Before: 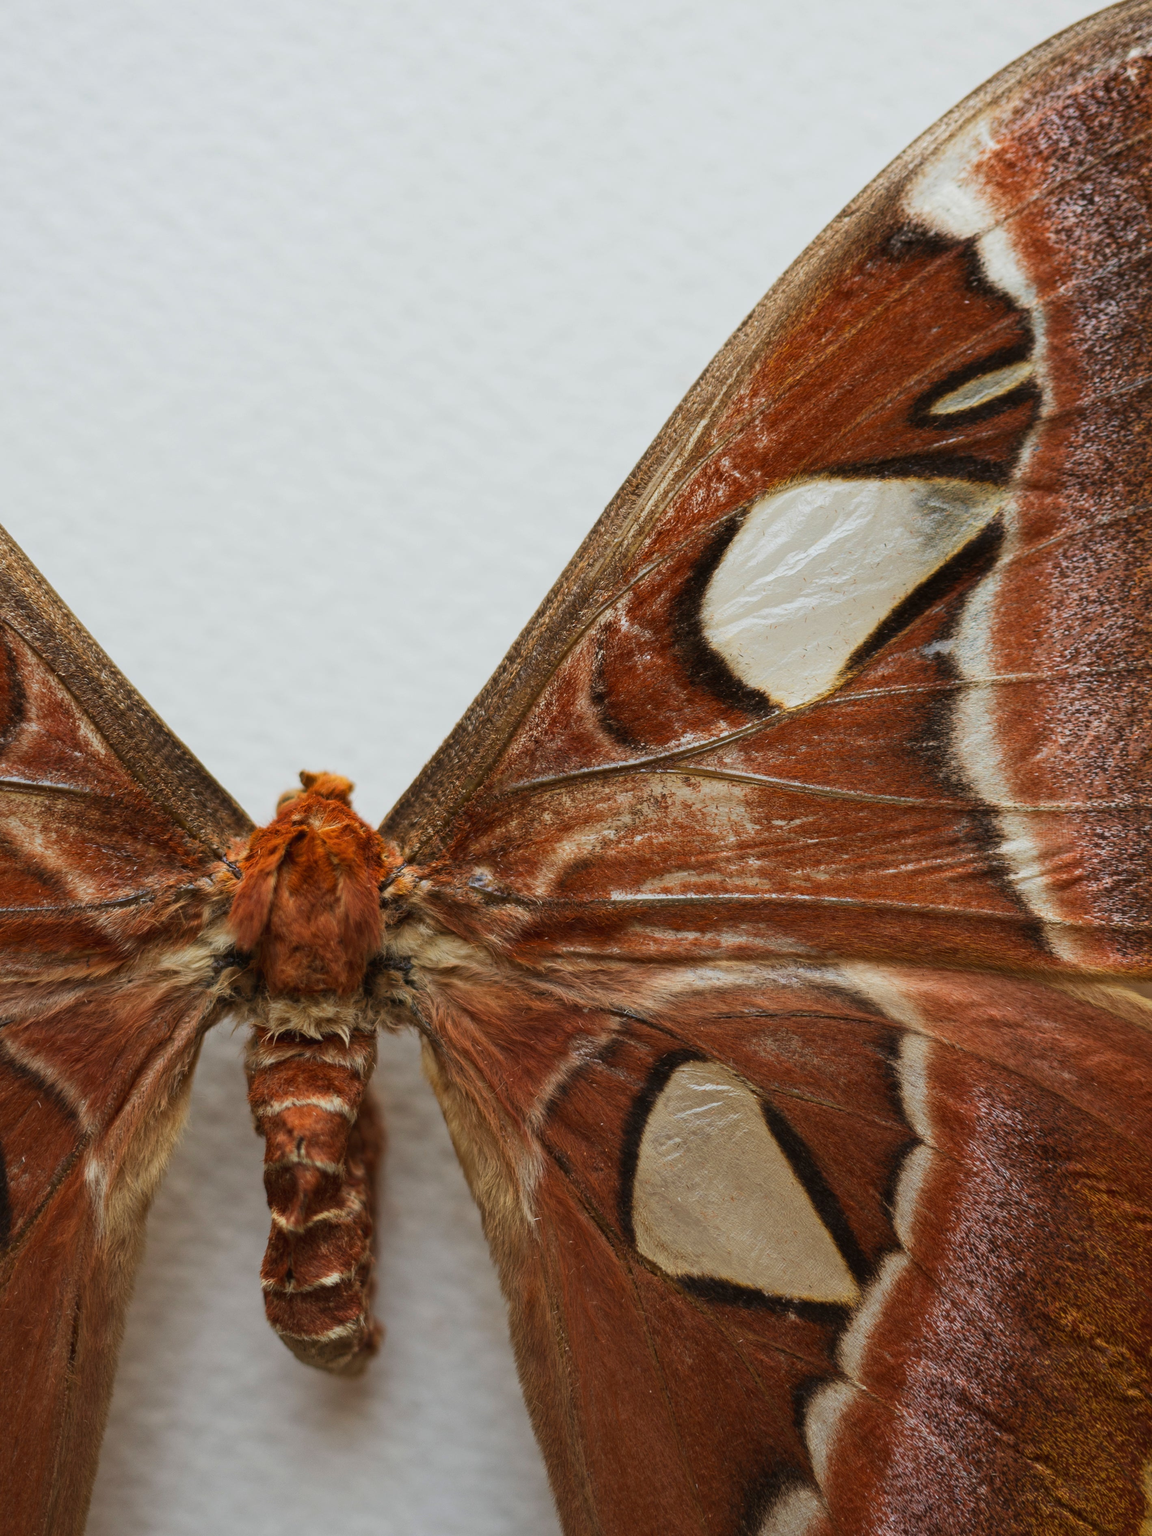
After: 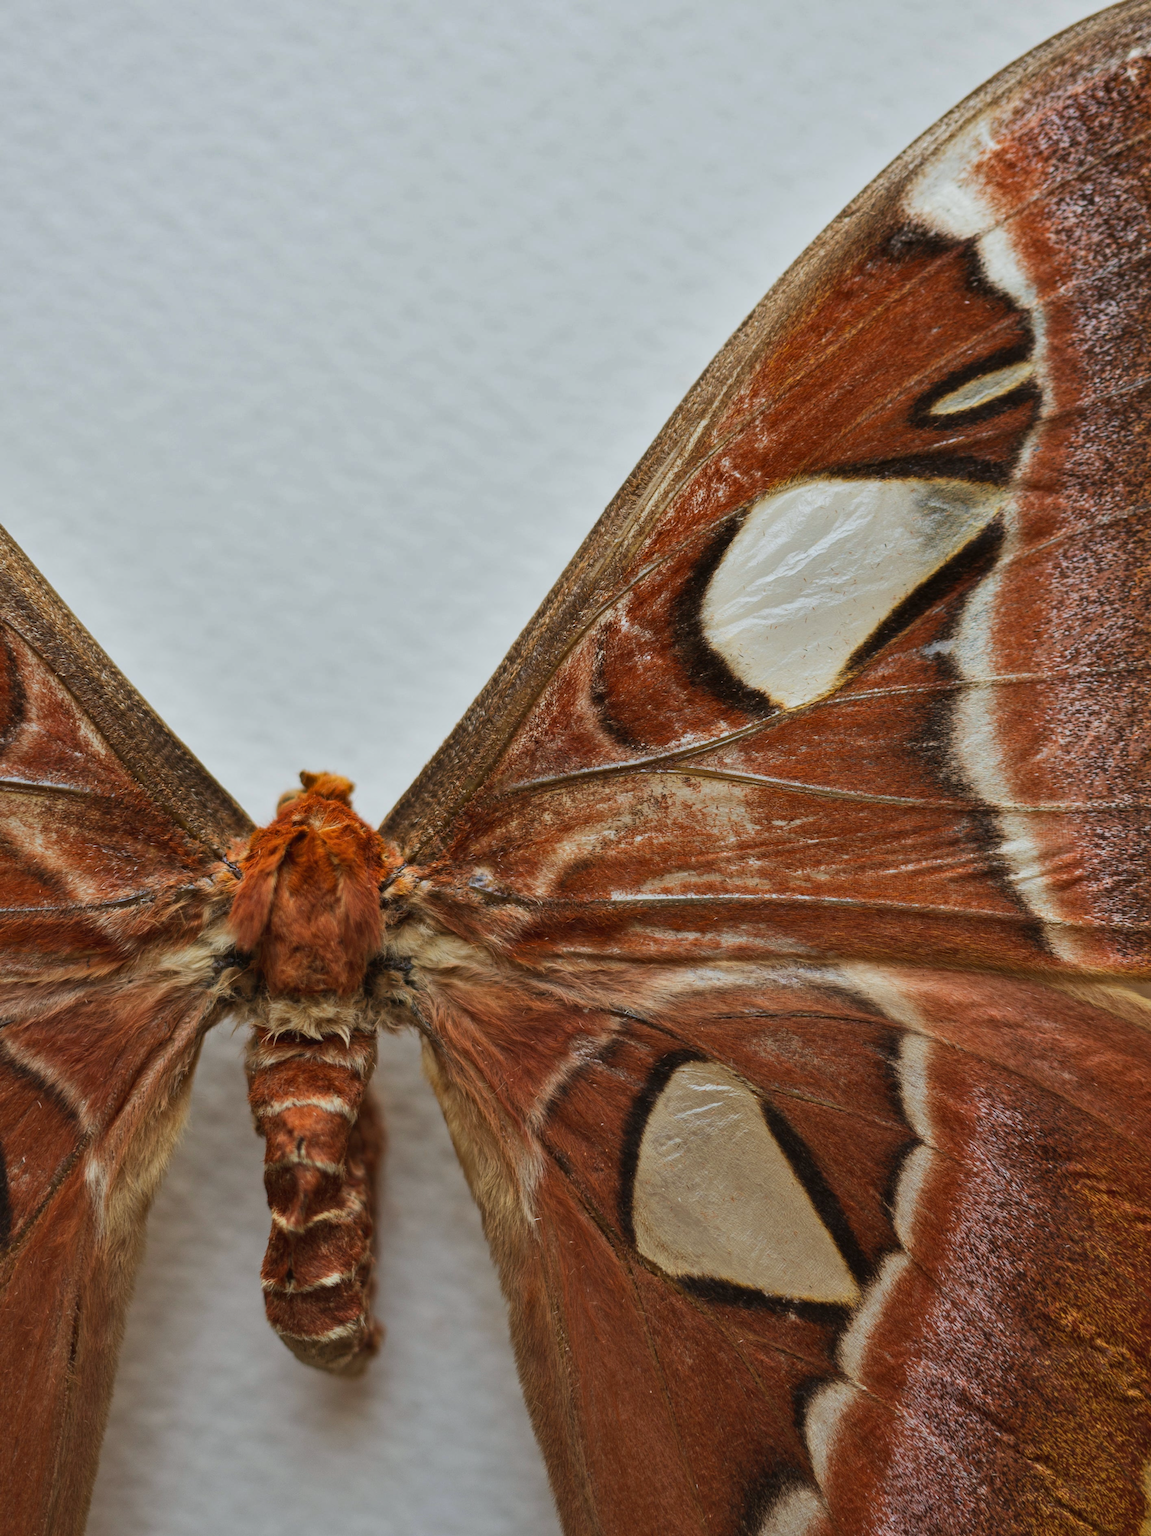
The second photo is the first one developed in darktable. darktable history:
white balance: red 0.986, blue 1.01
shadows and highlights: shadows 43.71, white point adjustment -1.46, soften with gaussian
